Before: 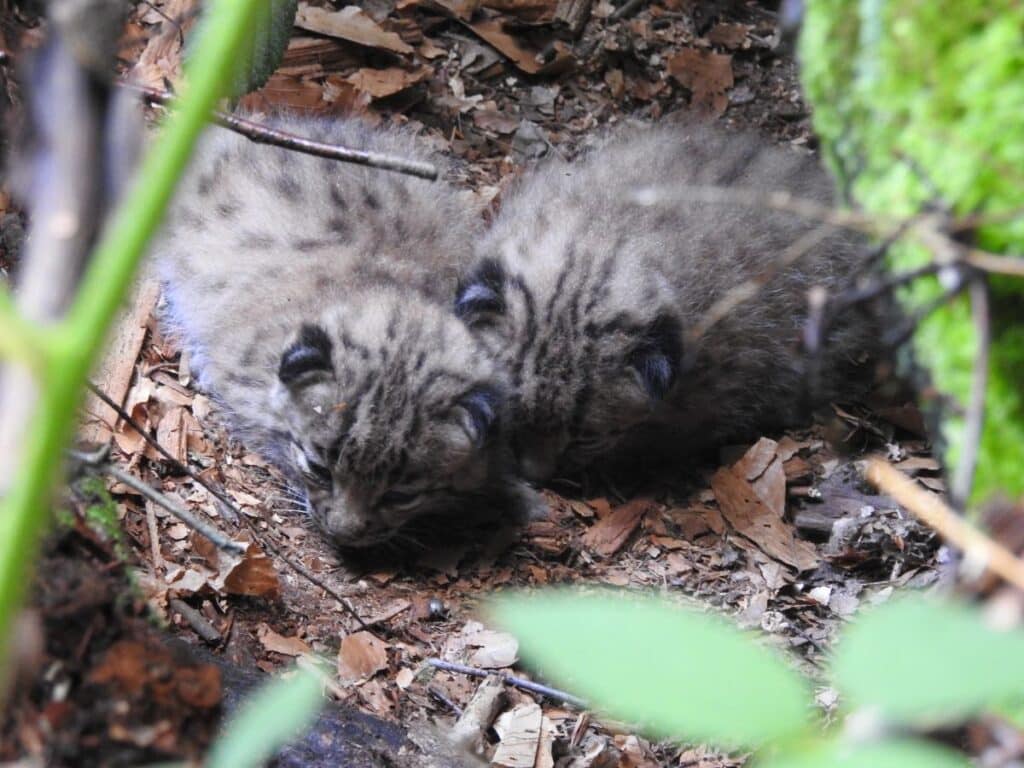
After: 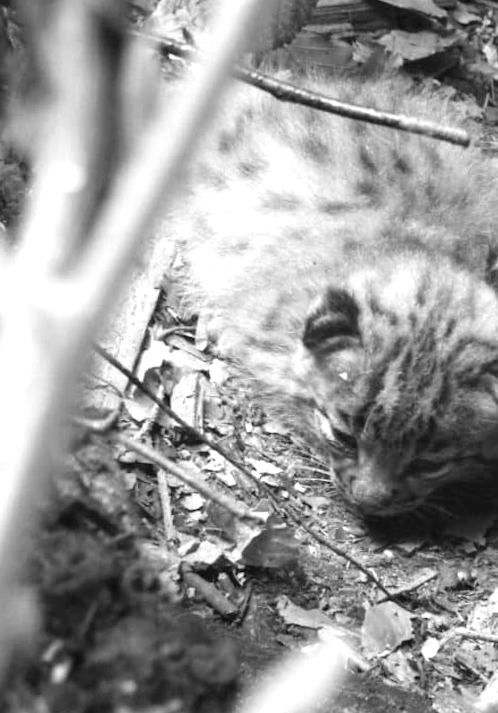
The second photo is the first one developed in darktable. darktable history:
crop and rotate: left 0%, top 0%, right 50.845%
exposure: black level correction 0, exposure 0.7 EV, compensate exposure bias true, compensate highlight preservation false
rotate and perspective: rotation 0.679°, lens shift (horizontal) 0.136, crop left 0.009, crop right 0.991, crop top 0.078, crop bottom 0.95
local contrast: mode bilateral grid, contrast 100, coarseness 100, detail 91%, midtone range 0.2
contrast brightness saturation: saturation -1
